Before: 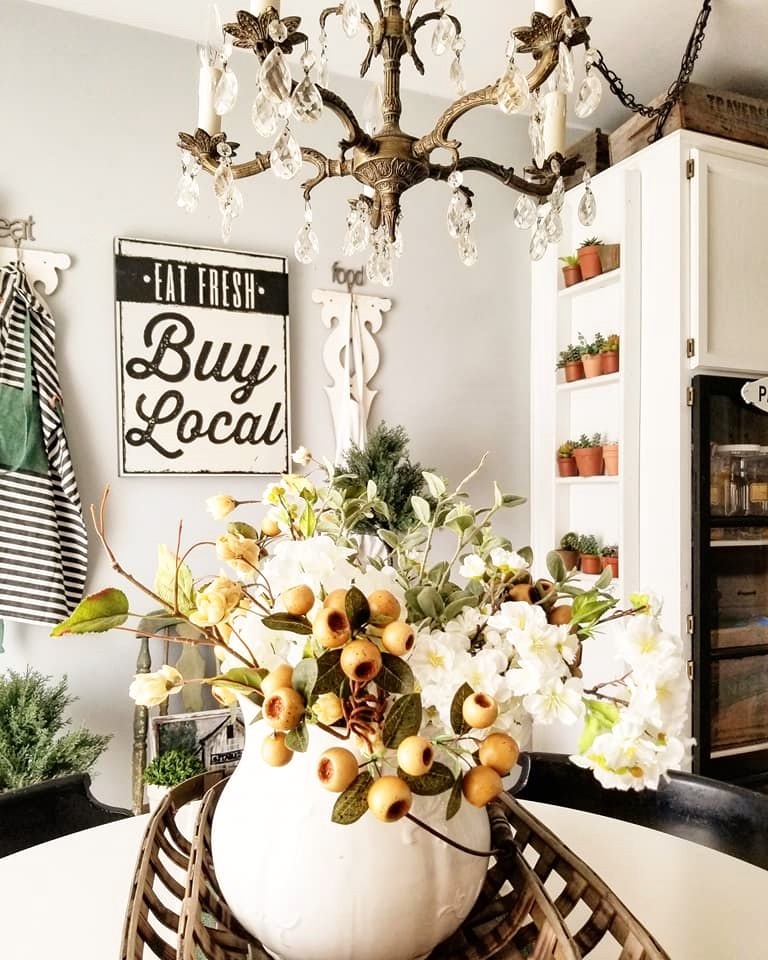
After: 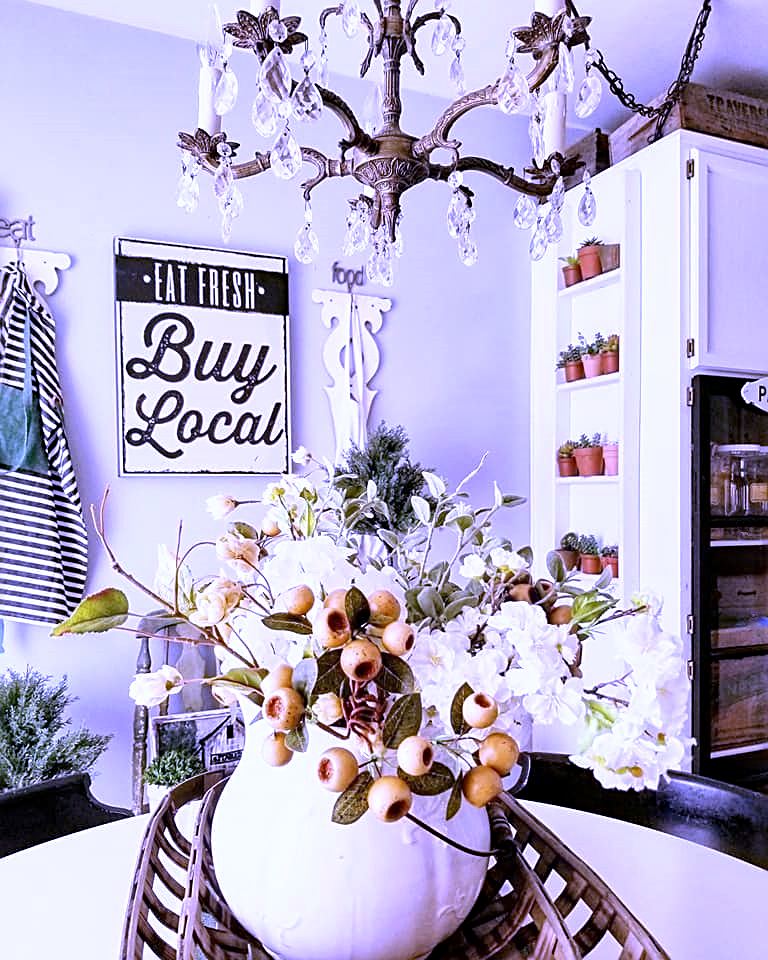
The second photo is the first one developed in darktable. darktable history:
haze removal: strength 0.25, distance 0.25, compatibility mode true, adaptive false
white balance: red 0.98, blue 1.61
local contrast: highlights 100%, shadows 100%, detail 120%, midtone range 0.2
color calibration: output R [1.063, -0.012, -0.003, 0], output B [-0.079, 0.047, 1, 0], illuminant custom, x 0.389, y 0.387, temperature 3838.64 K
sharpen: on, module defaults
